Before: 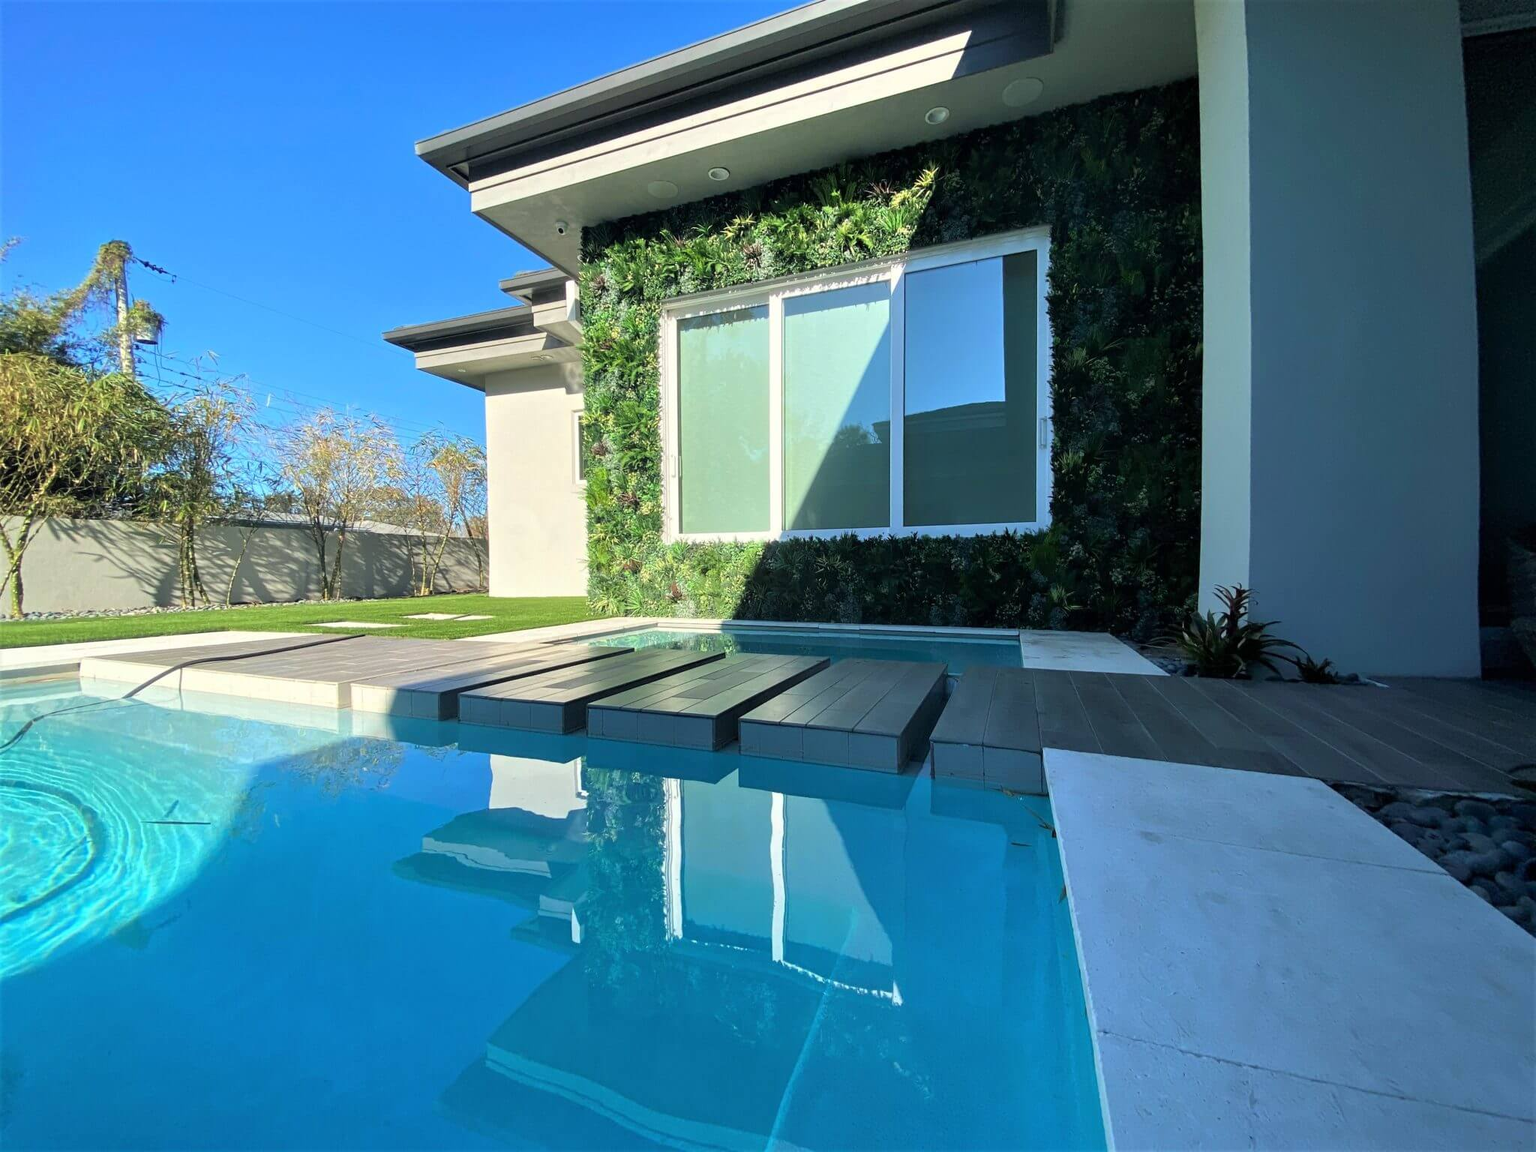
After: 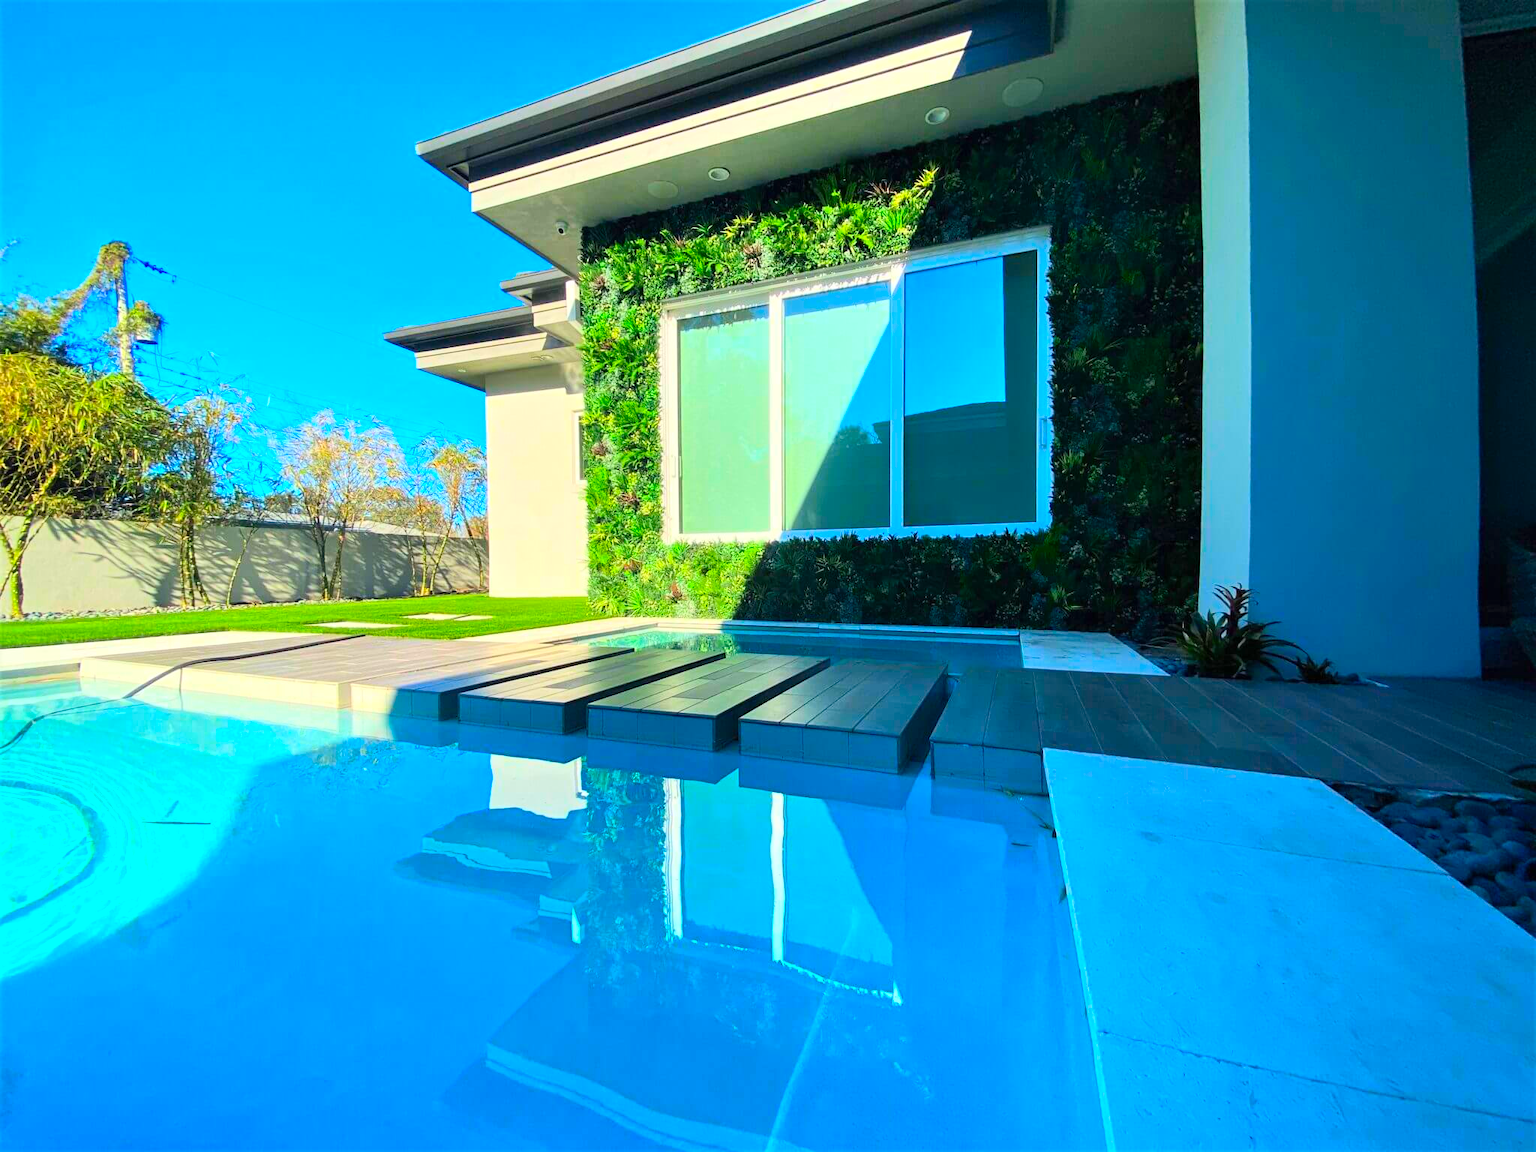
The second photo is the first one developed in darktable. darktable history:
contrast brightness saturation: contrast 0.2, brightness 0.15, saturation 0.14
color correction: saturation 1.8
